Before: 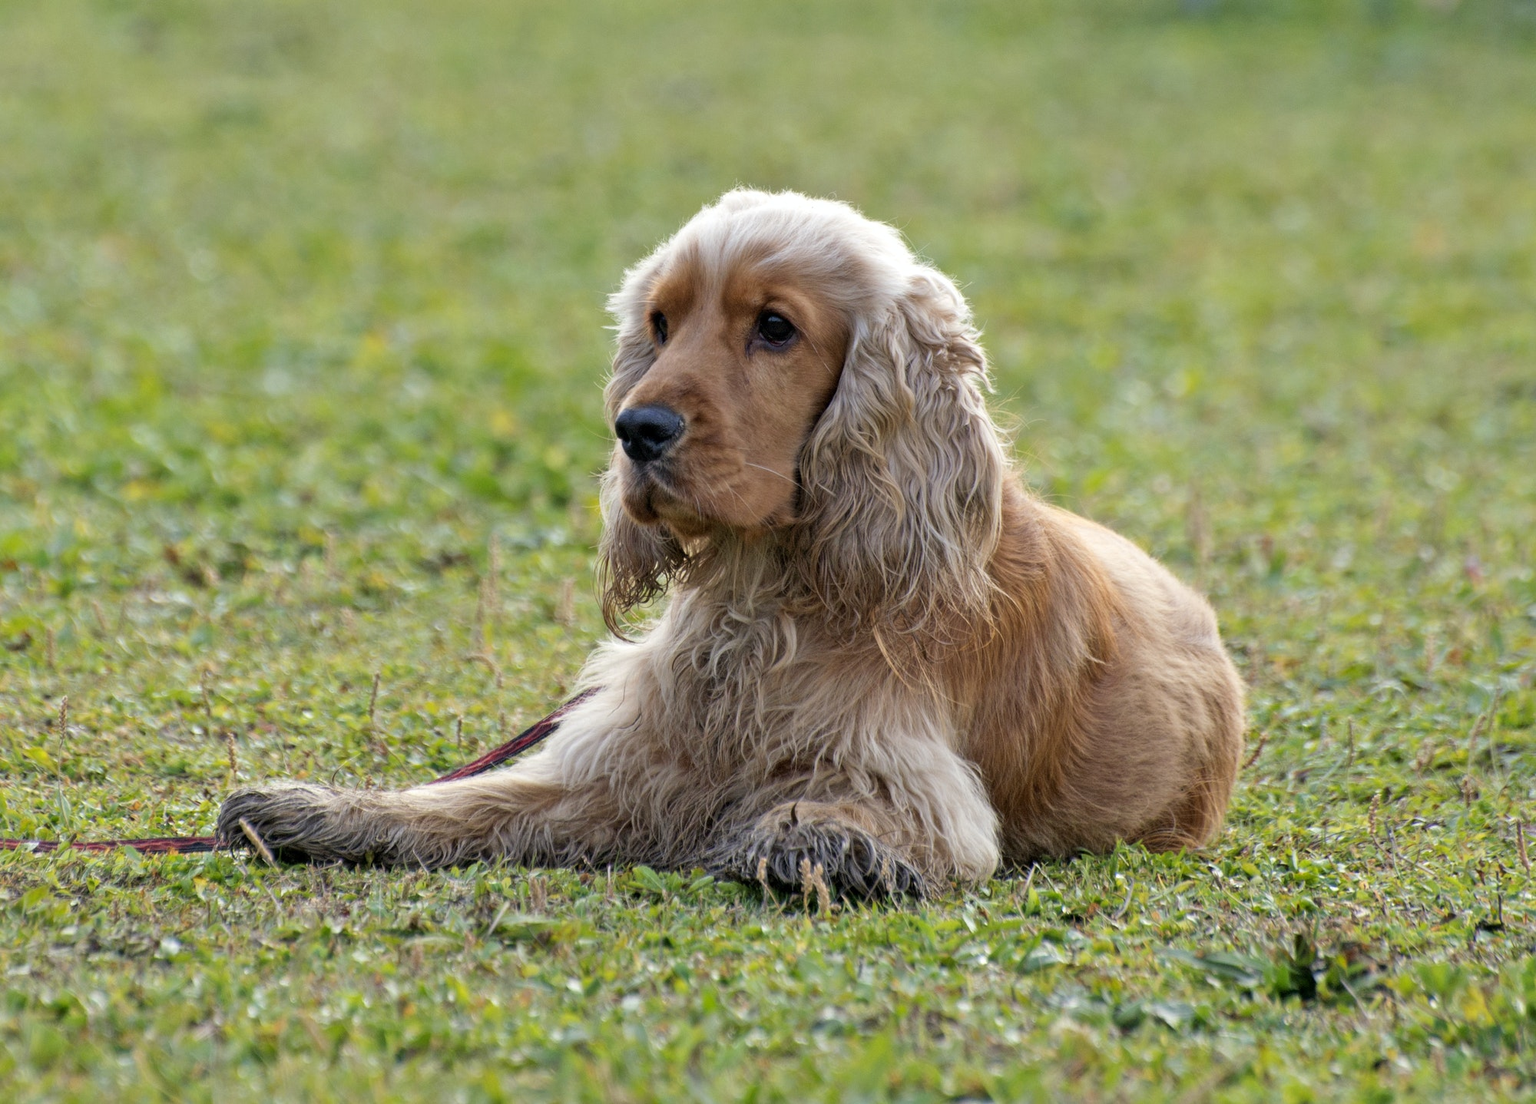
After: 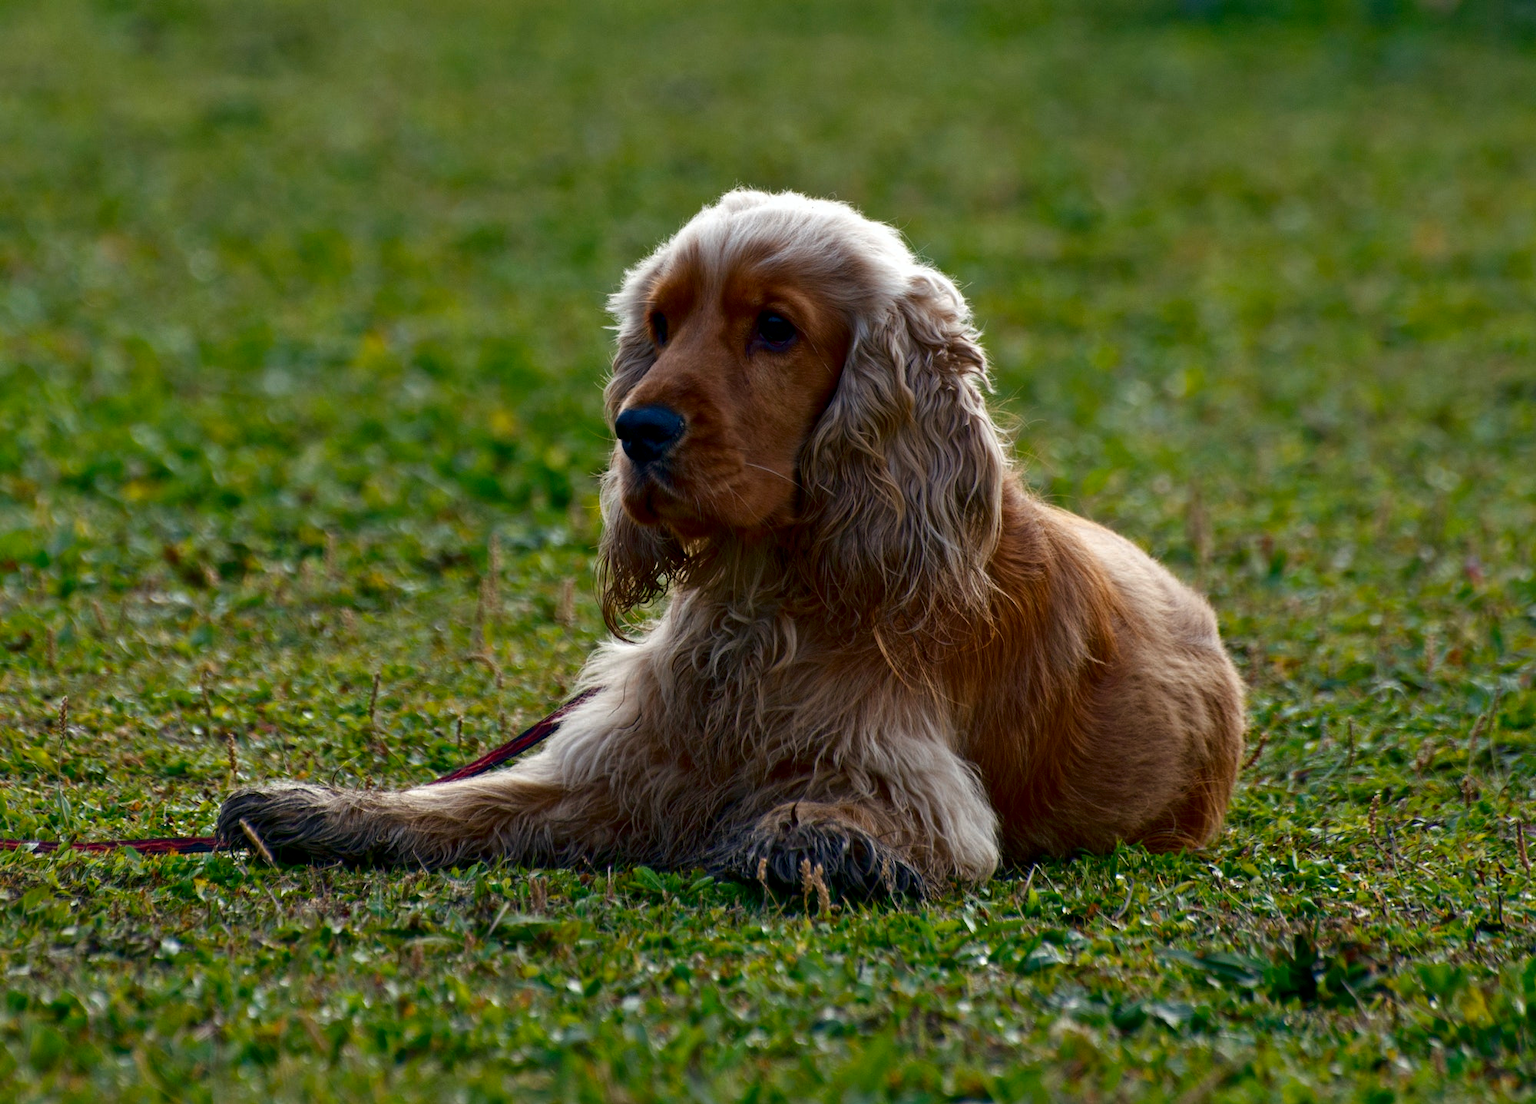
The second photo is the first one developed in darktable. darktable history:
color balance rgb: shadows lift › chroma 5.343%, shadows lift › hue 239.95°, perceptual saturation grading › global saturation 0.601%, global vibrance 20%
contrast brightness saturation: brightness -0.528
